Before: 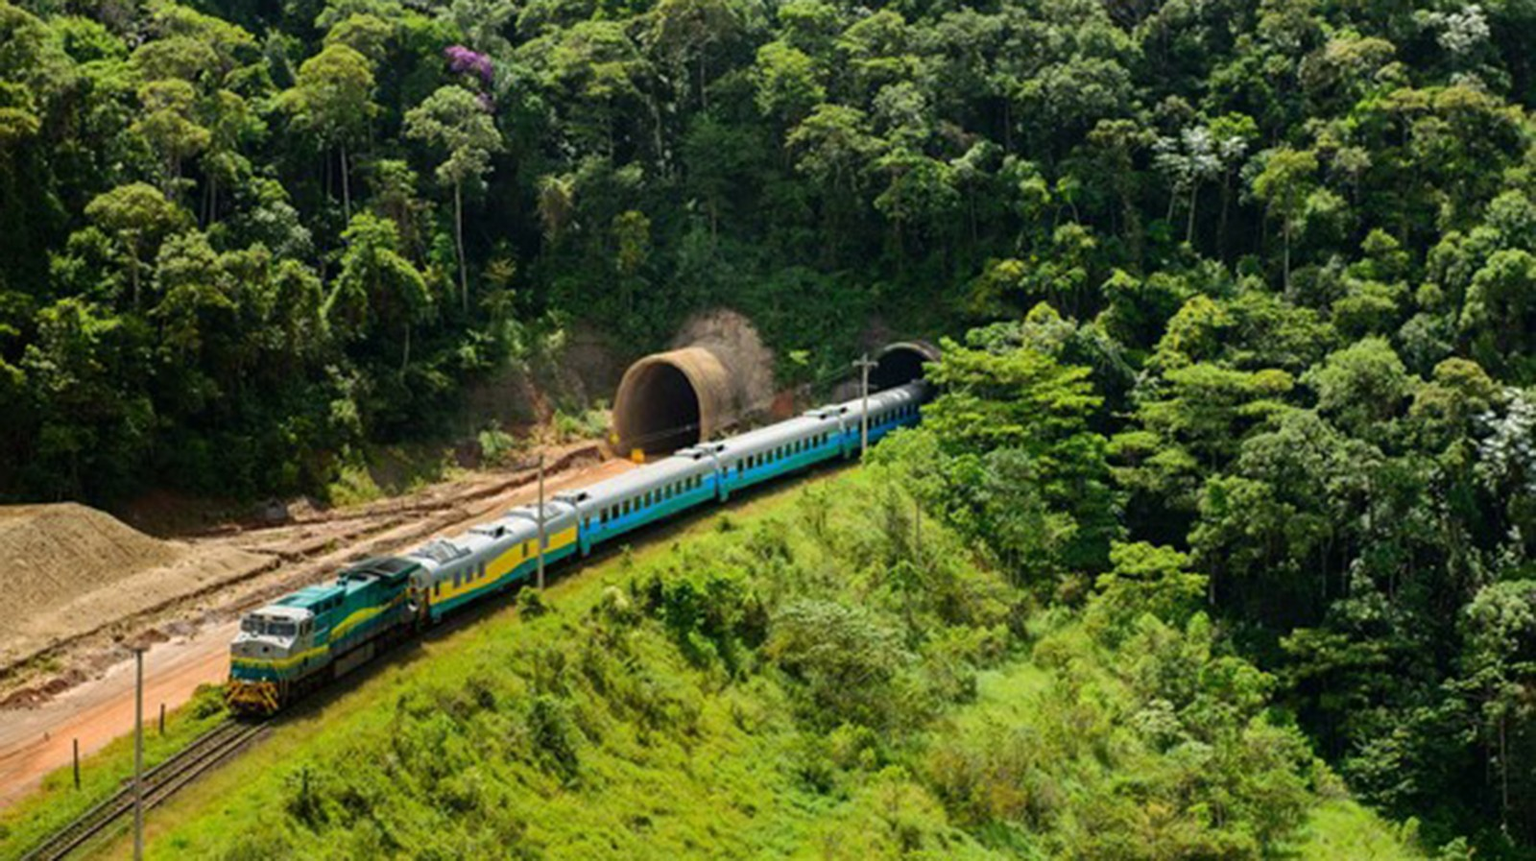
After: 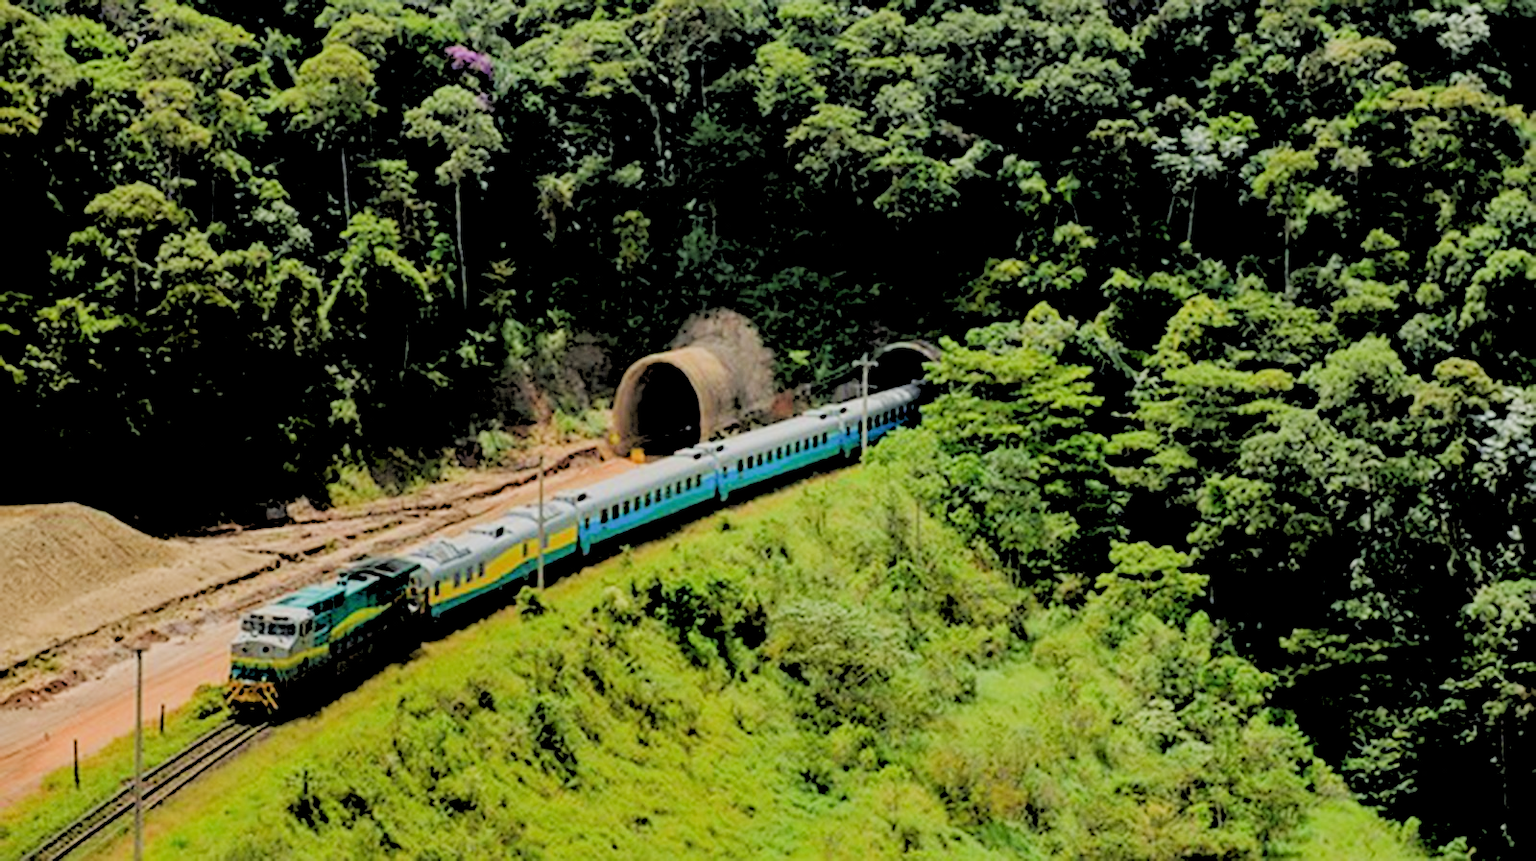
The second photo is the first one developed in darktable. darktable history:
rgb levels: levels [[0.027, 0.429, 0.996], [0, 0.5, 1], [0, 0.5, 1]]
filmic rgb: black relative exposure -7.65 EV, white relative exposure 4.56 EV, hardness 3.61, contrast 1.05
sharpen: on, module defaults
exposure: exposure -0.153 EV, compensate highlight preservation false
